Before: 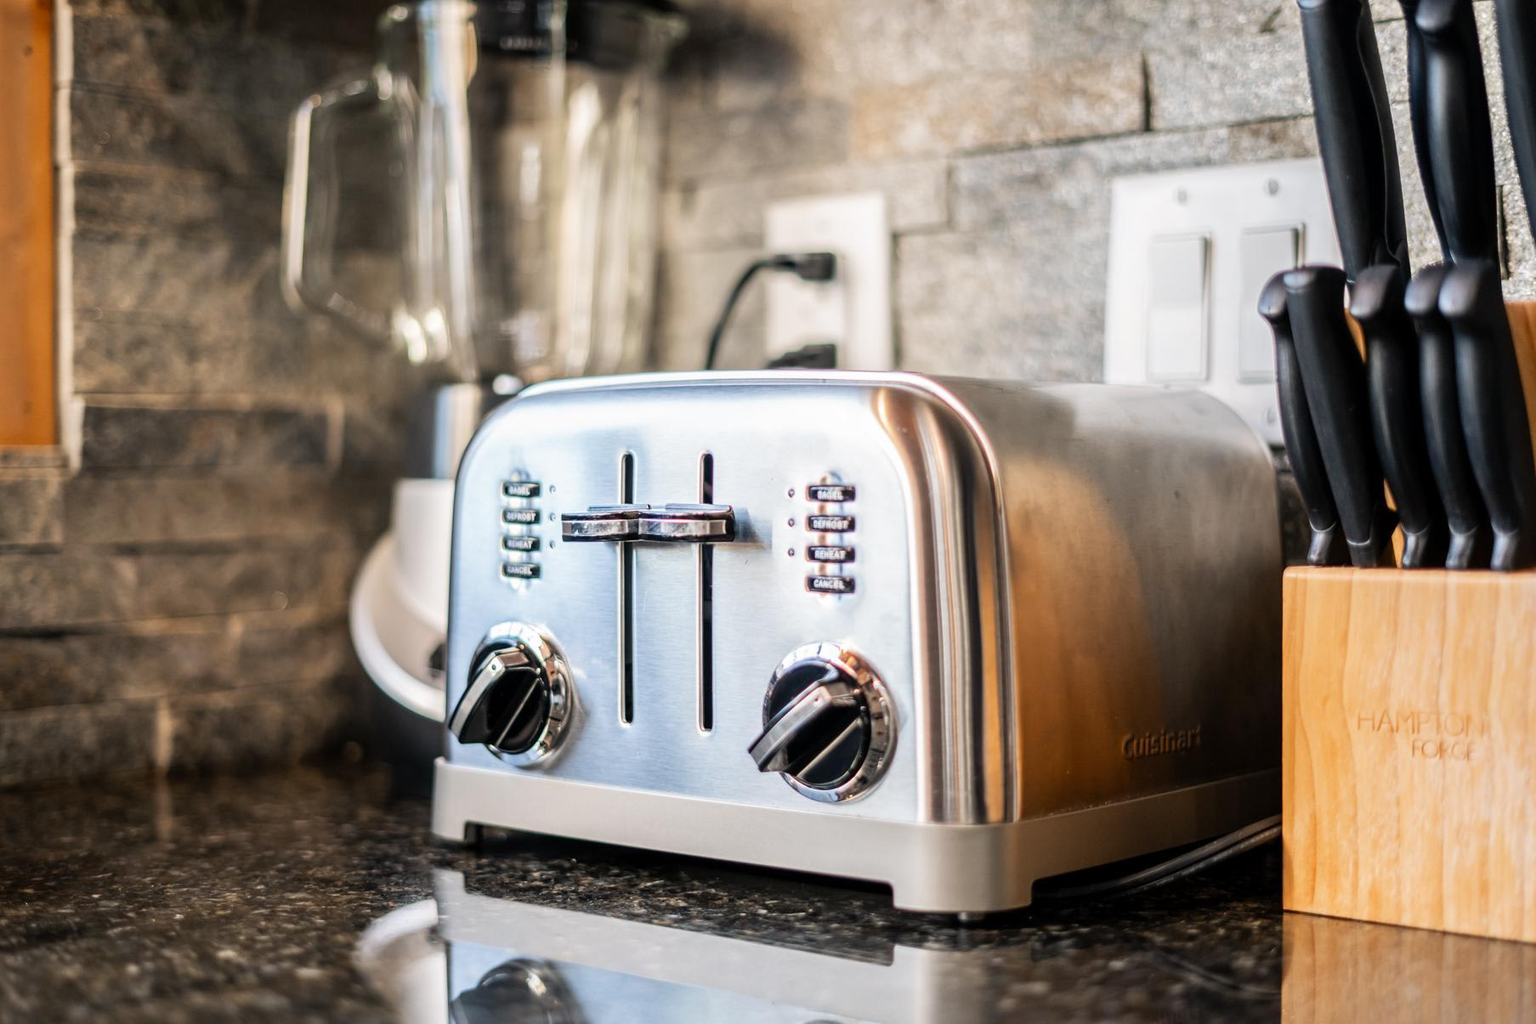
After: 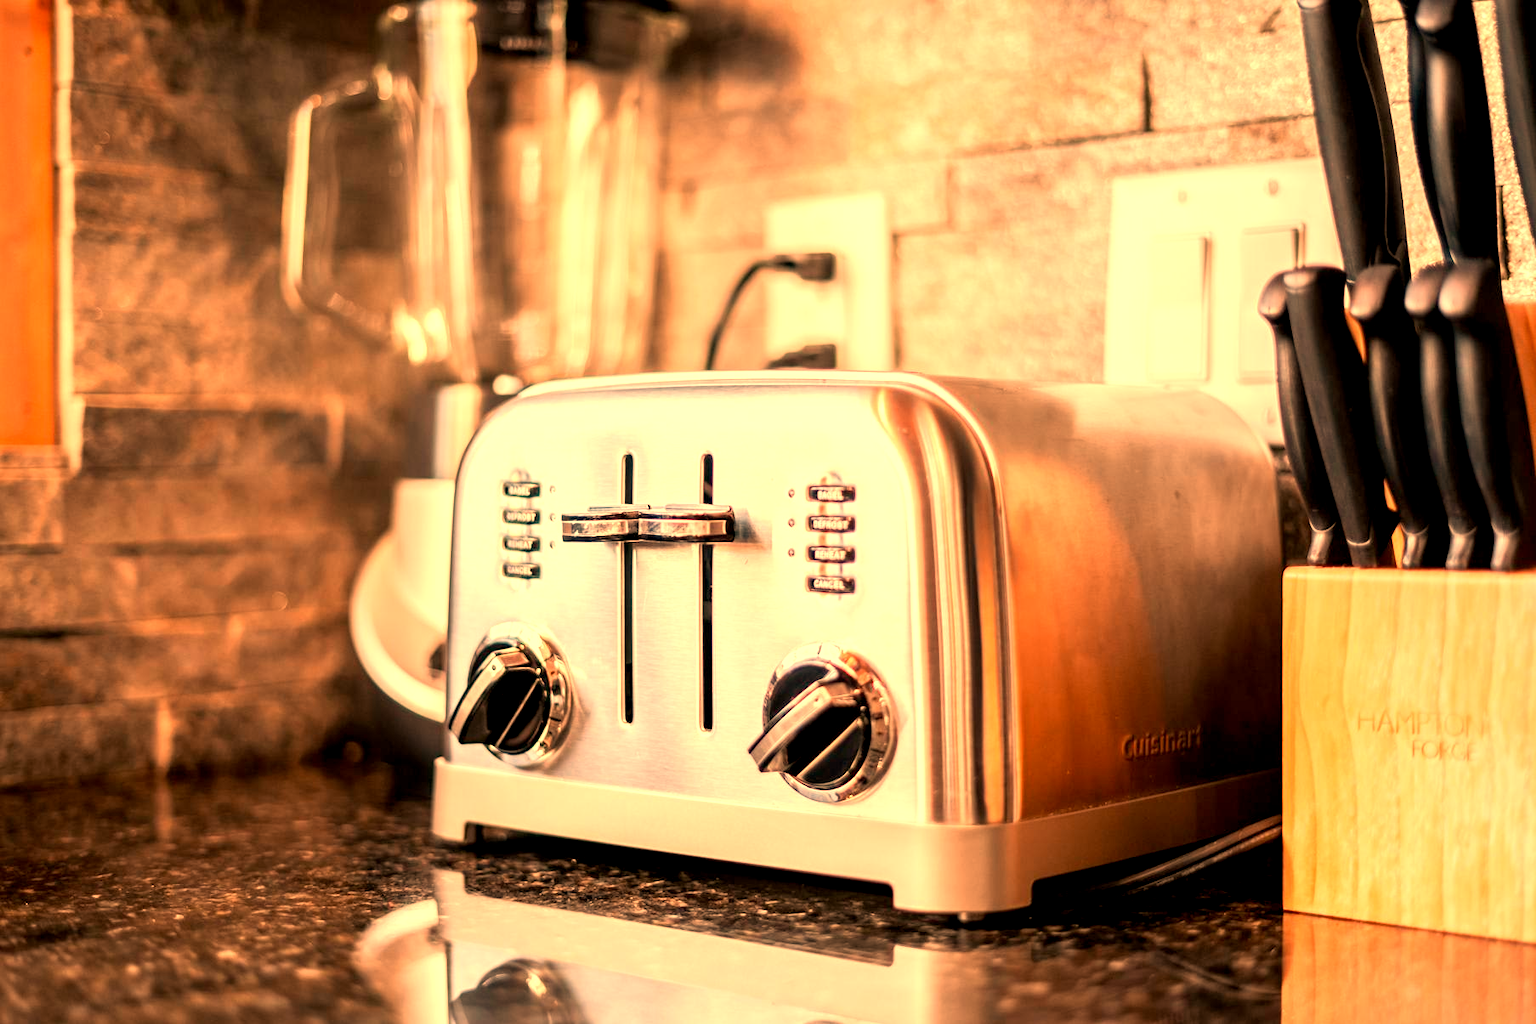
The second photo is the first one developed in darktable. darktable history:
exposure: black level correction 0.005, exposure 0.417 EV, compensate highlight preservation false
white balance: red 1.467, blue 0.684
